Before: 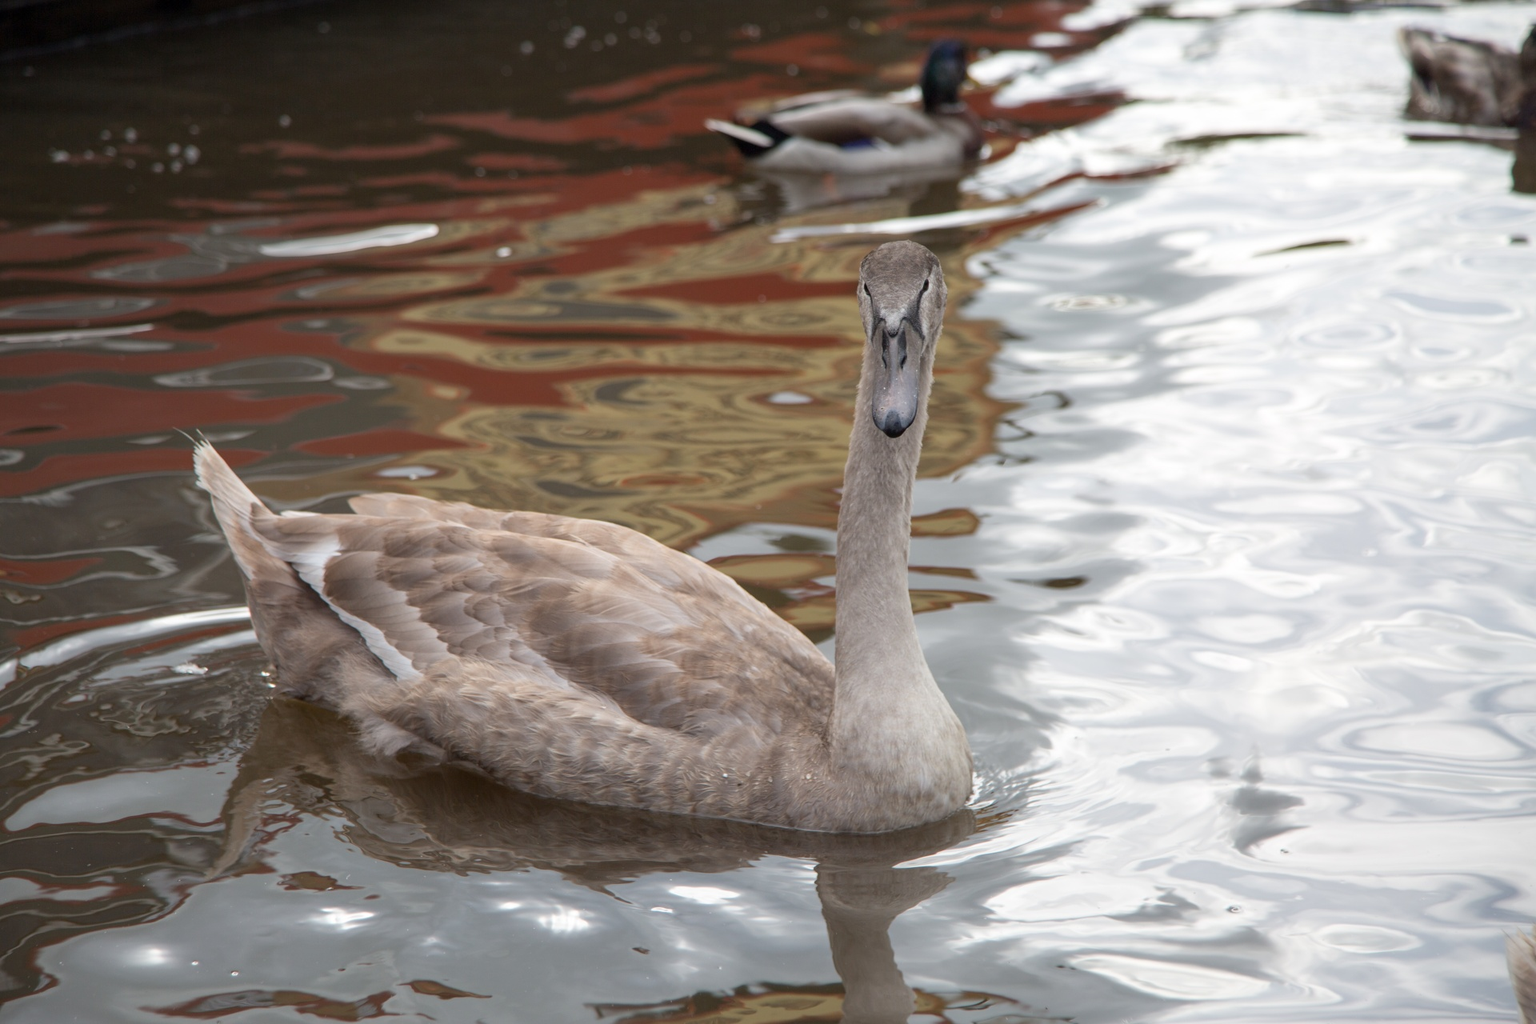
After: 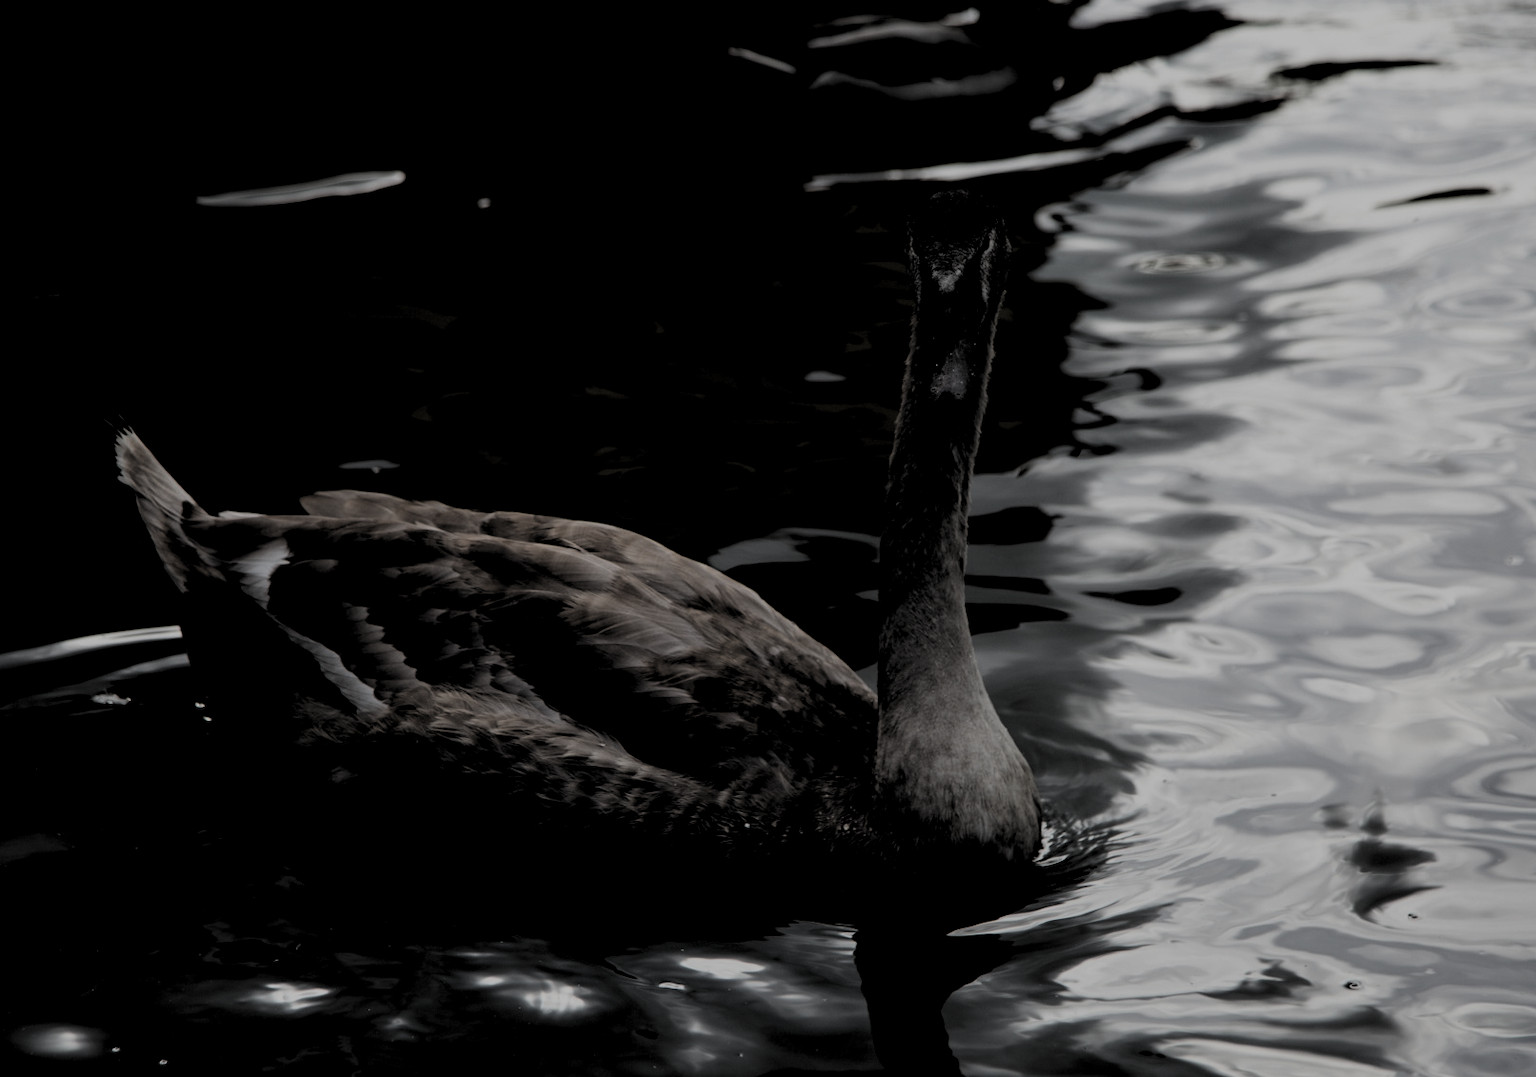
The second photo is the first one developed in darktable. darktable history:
crop: left 6.396%, top 8.038%, right 9.547%, bottom 3.592%
levels: gray 59.39%, levels [0.514, 0.759, 1]
filmic rgb: middle gray luminance 12.62%, black relative exposure -10.09 EV, white relative exposure 3.47 EV, target black luminance 0%, hardness 5.78, latitude 44.99%, contrast 1.229, highlights saturation mix 3.92%, shadows ↔ highlights balance 26.77%
color zones: curves: ch2 [(0, 0.5) (0.143, 0.5) (0.286, 0.416) (0.429, 0.5) (0.571, 0.5) (0.714, 0.5) (0.857, 0.5) (1, 0.5)]
exposure: exposure -0.404 EV, compensate highlight preservation false
